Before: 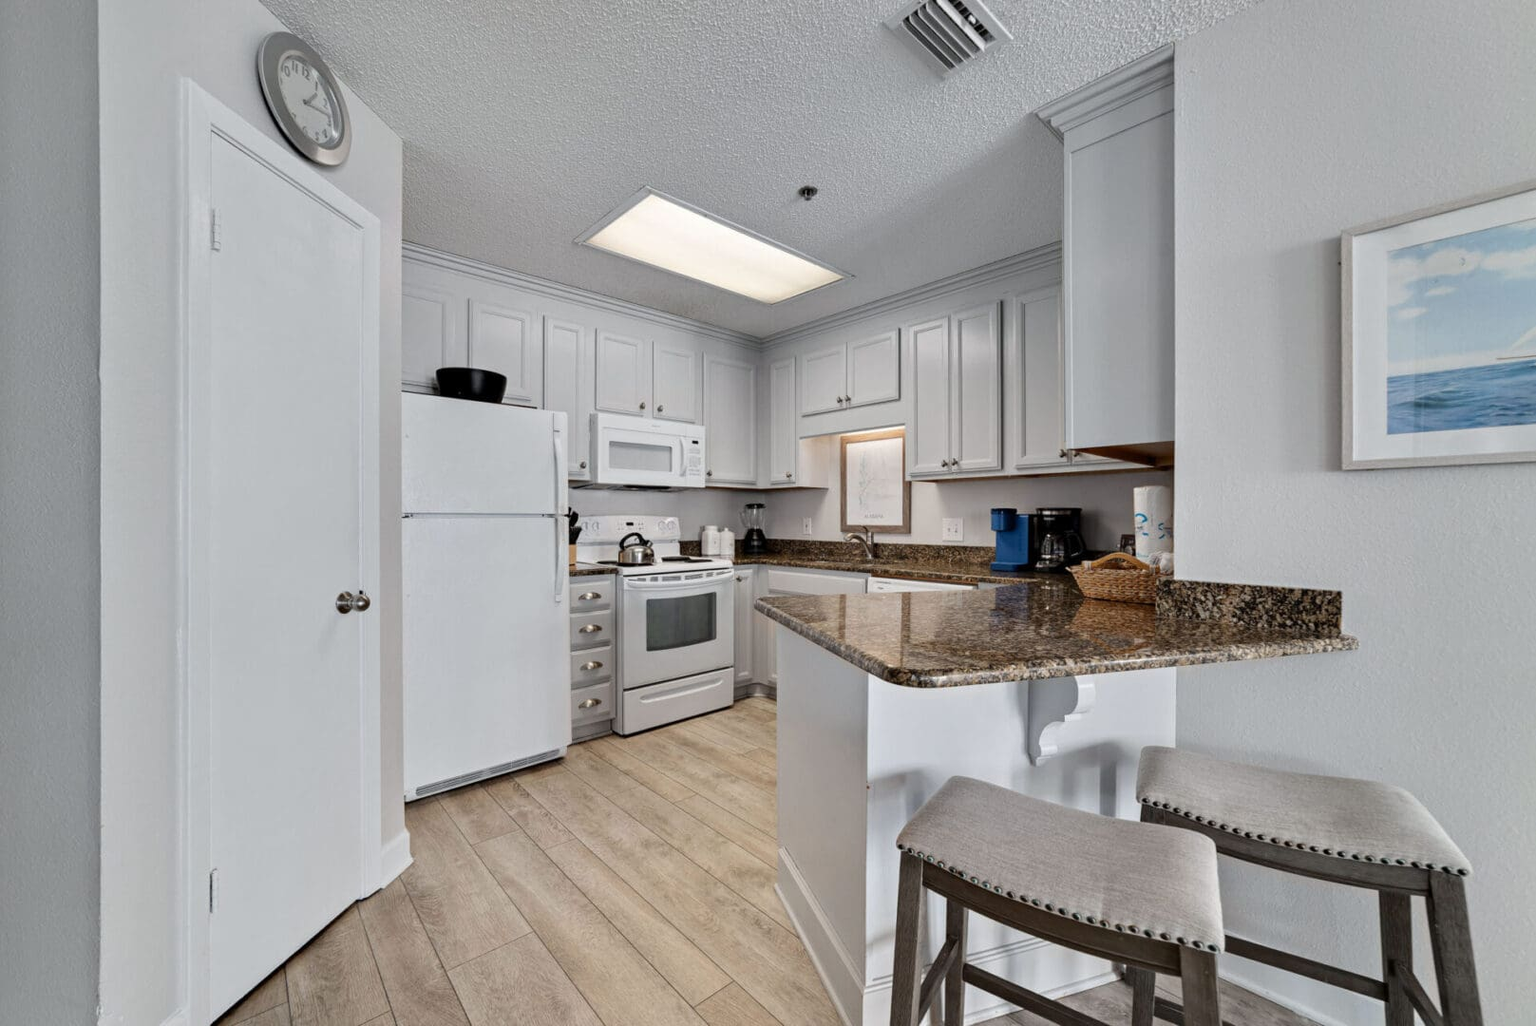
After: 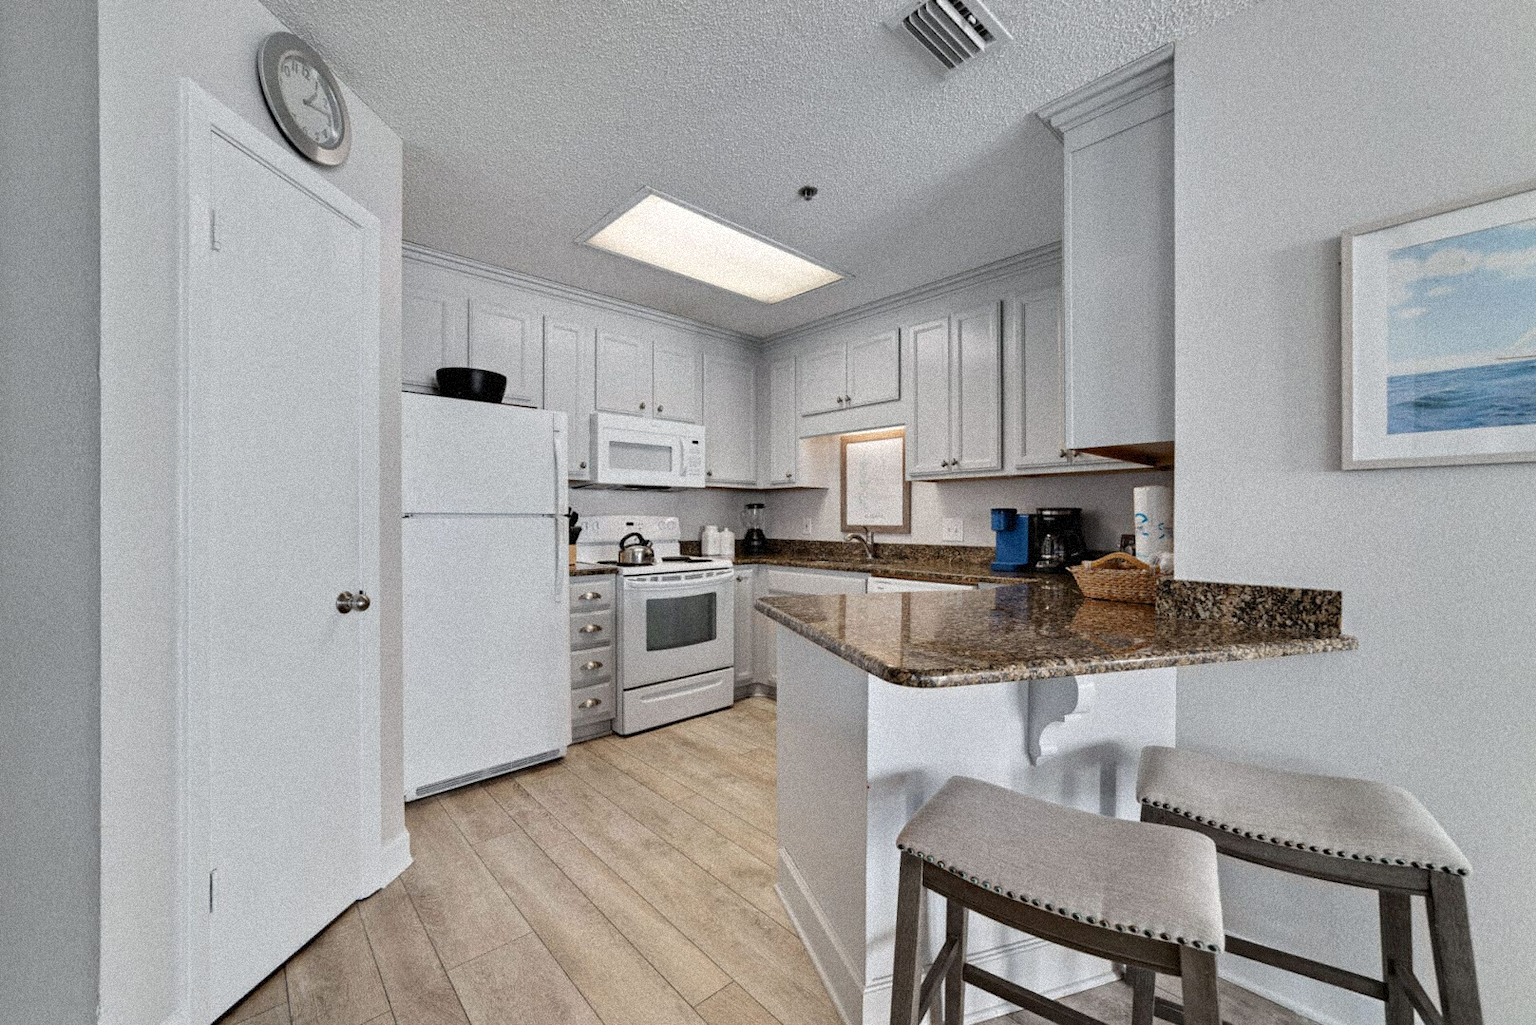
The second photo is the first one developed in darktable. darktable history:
grain: strength 35%, mid-tones bias 0%
tone equalizer: on, module defaults
